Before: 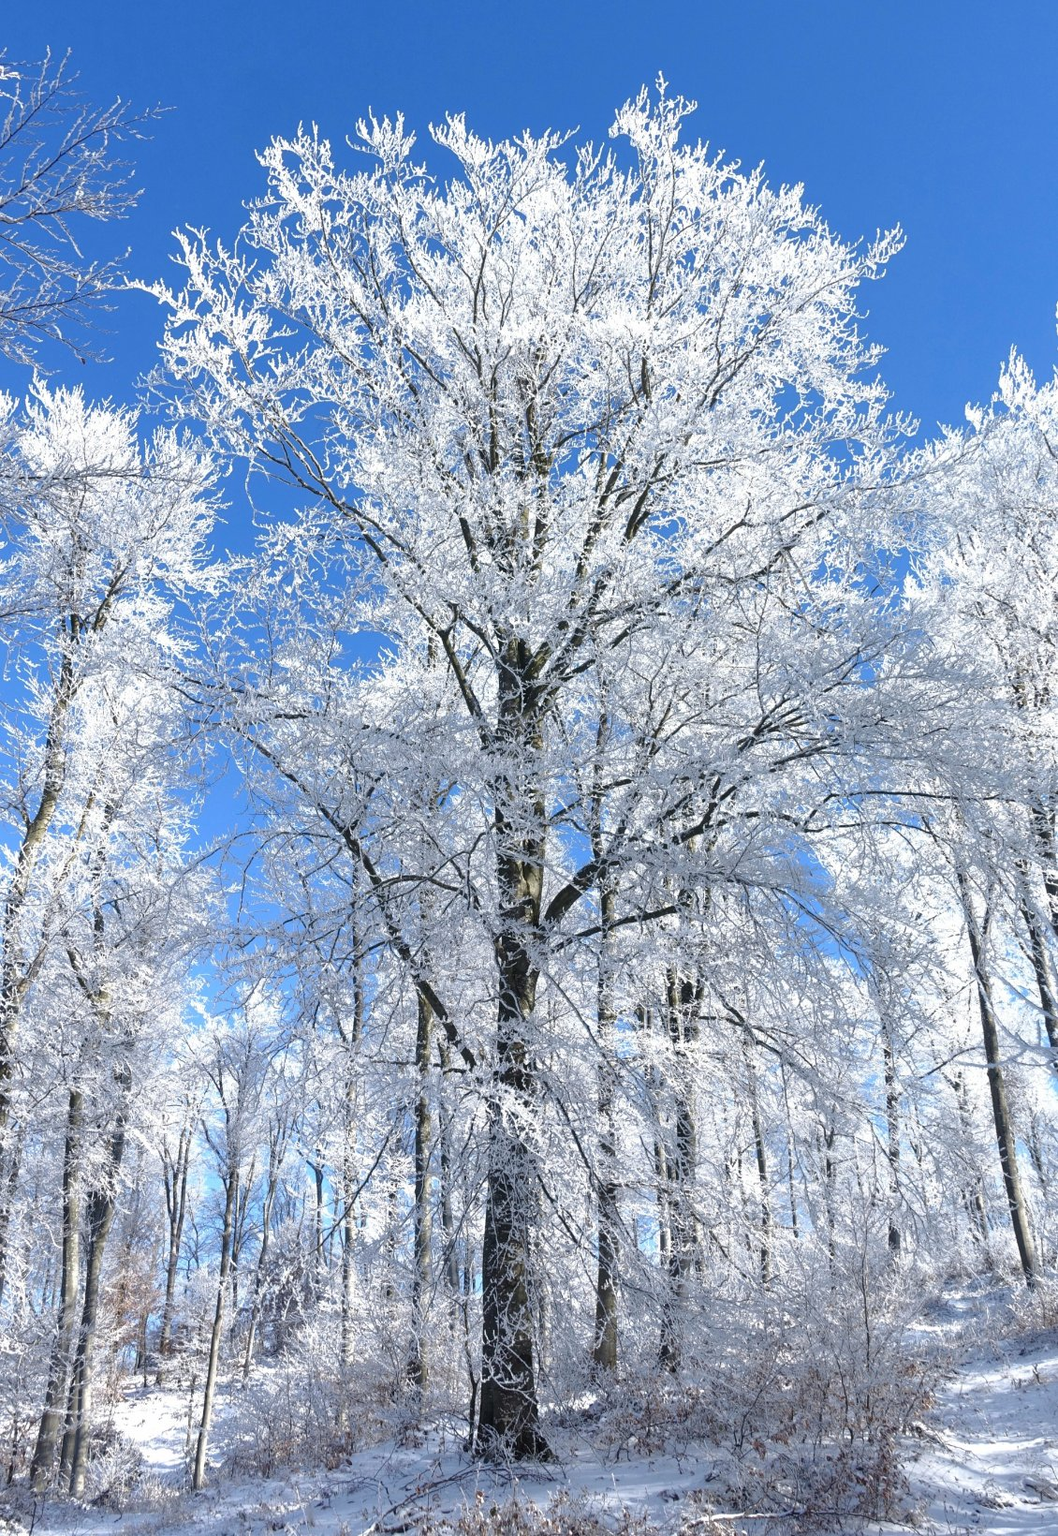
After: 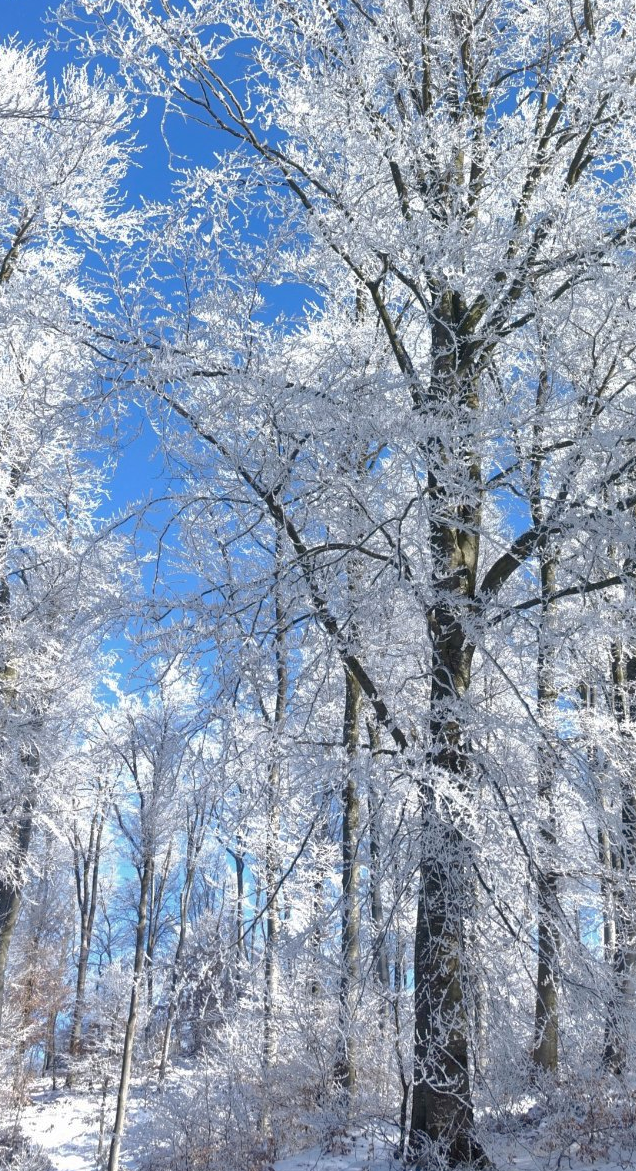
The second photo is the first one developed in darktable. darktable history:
crop: left 8.966%, top 23.852%, right 34.699%, bottom 4.703%
shadows and highlights: on, module defaults
